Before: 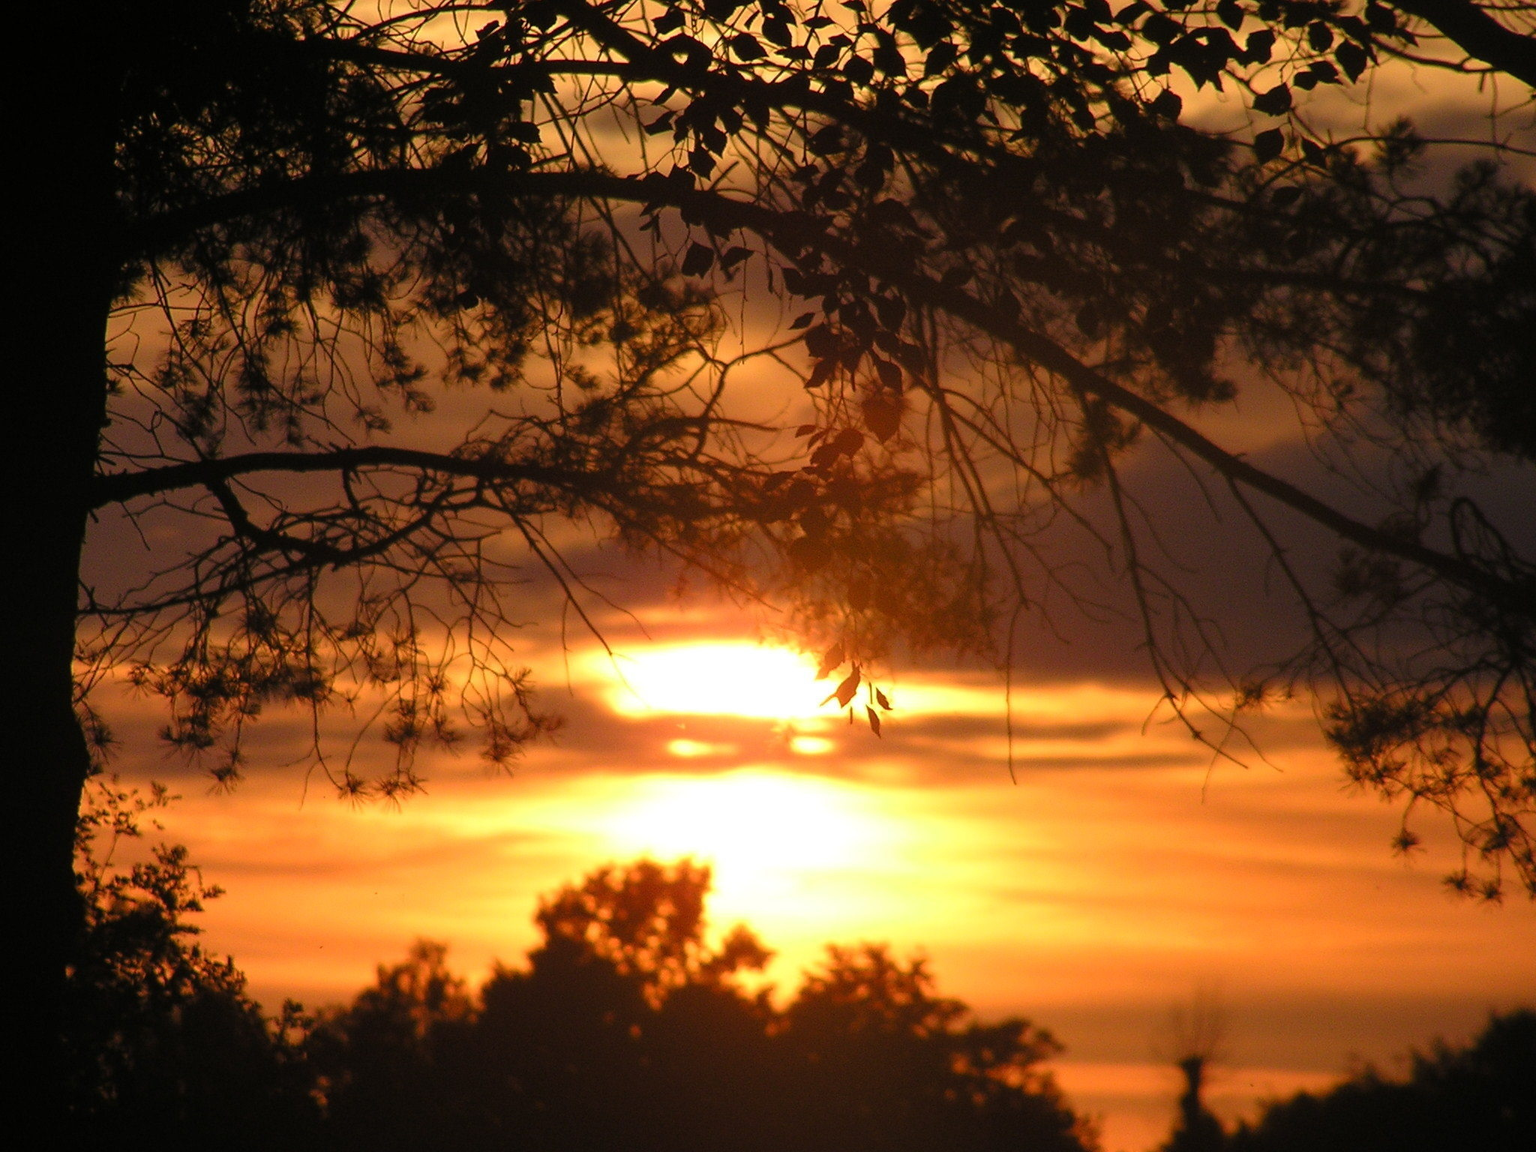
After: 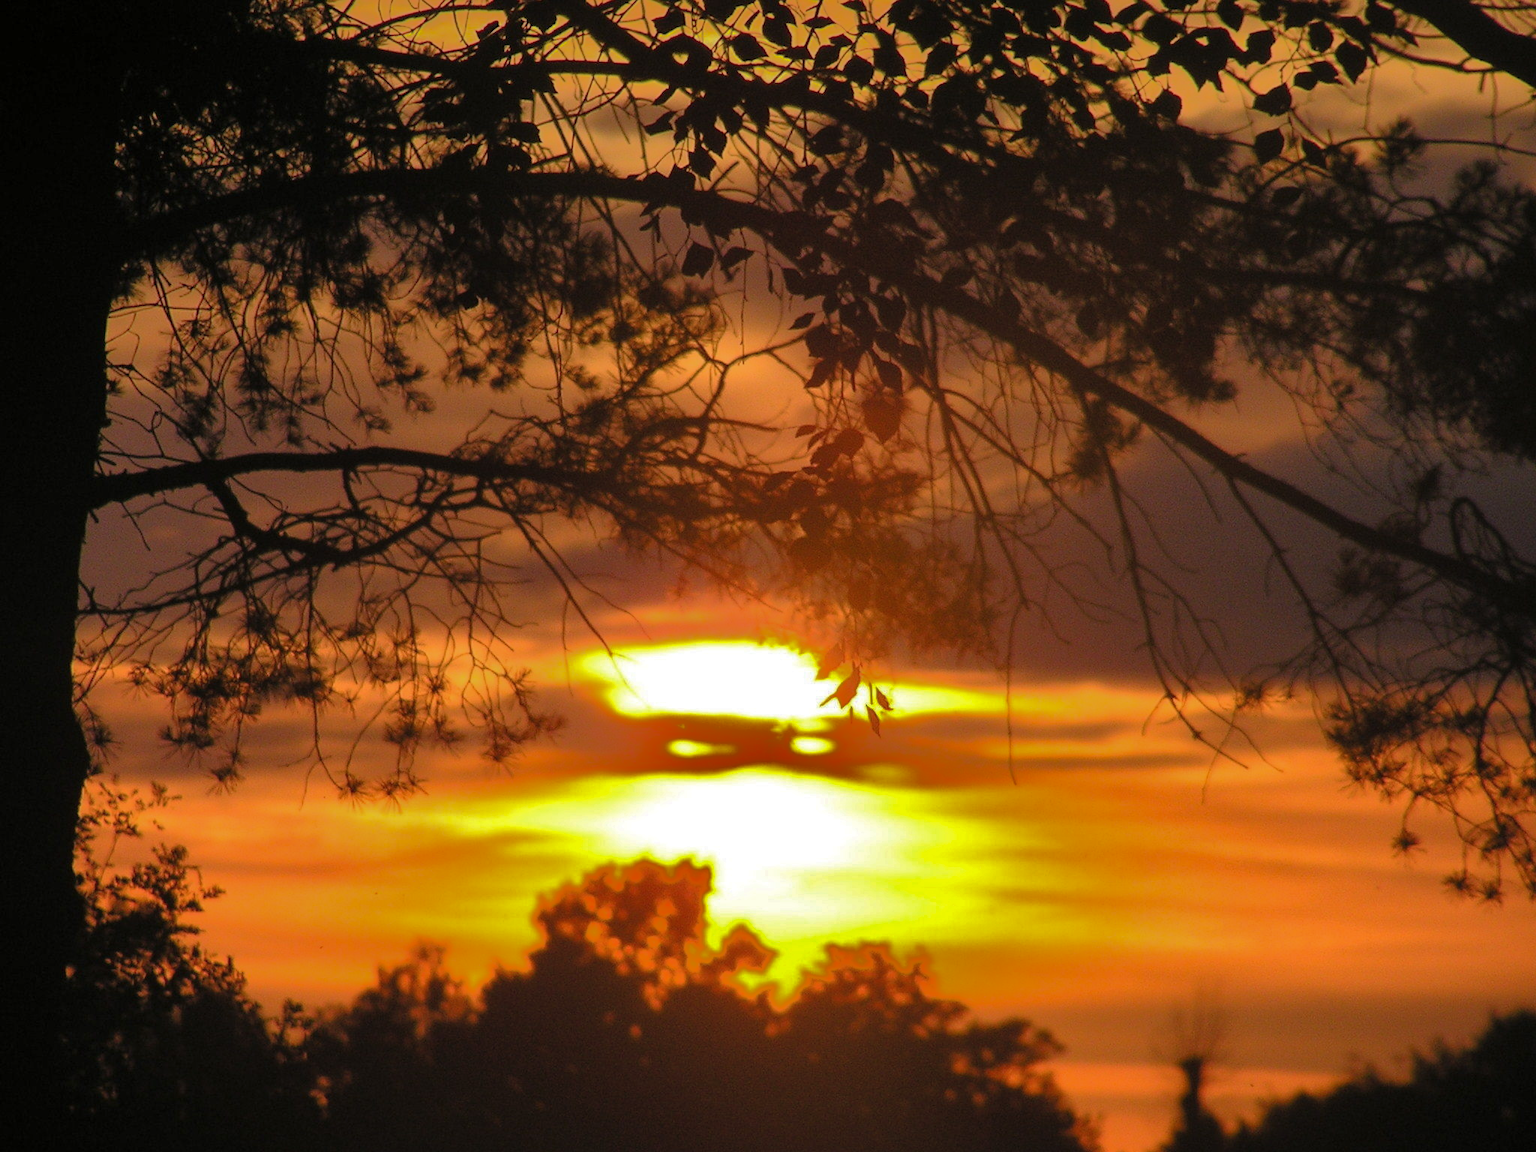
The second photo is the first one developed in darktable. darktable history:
shadows and highlights: shadows 38.06, highlights -75.48
